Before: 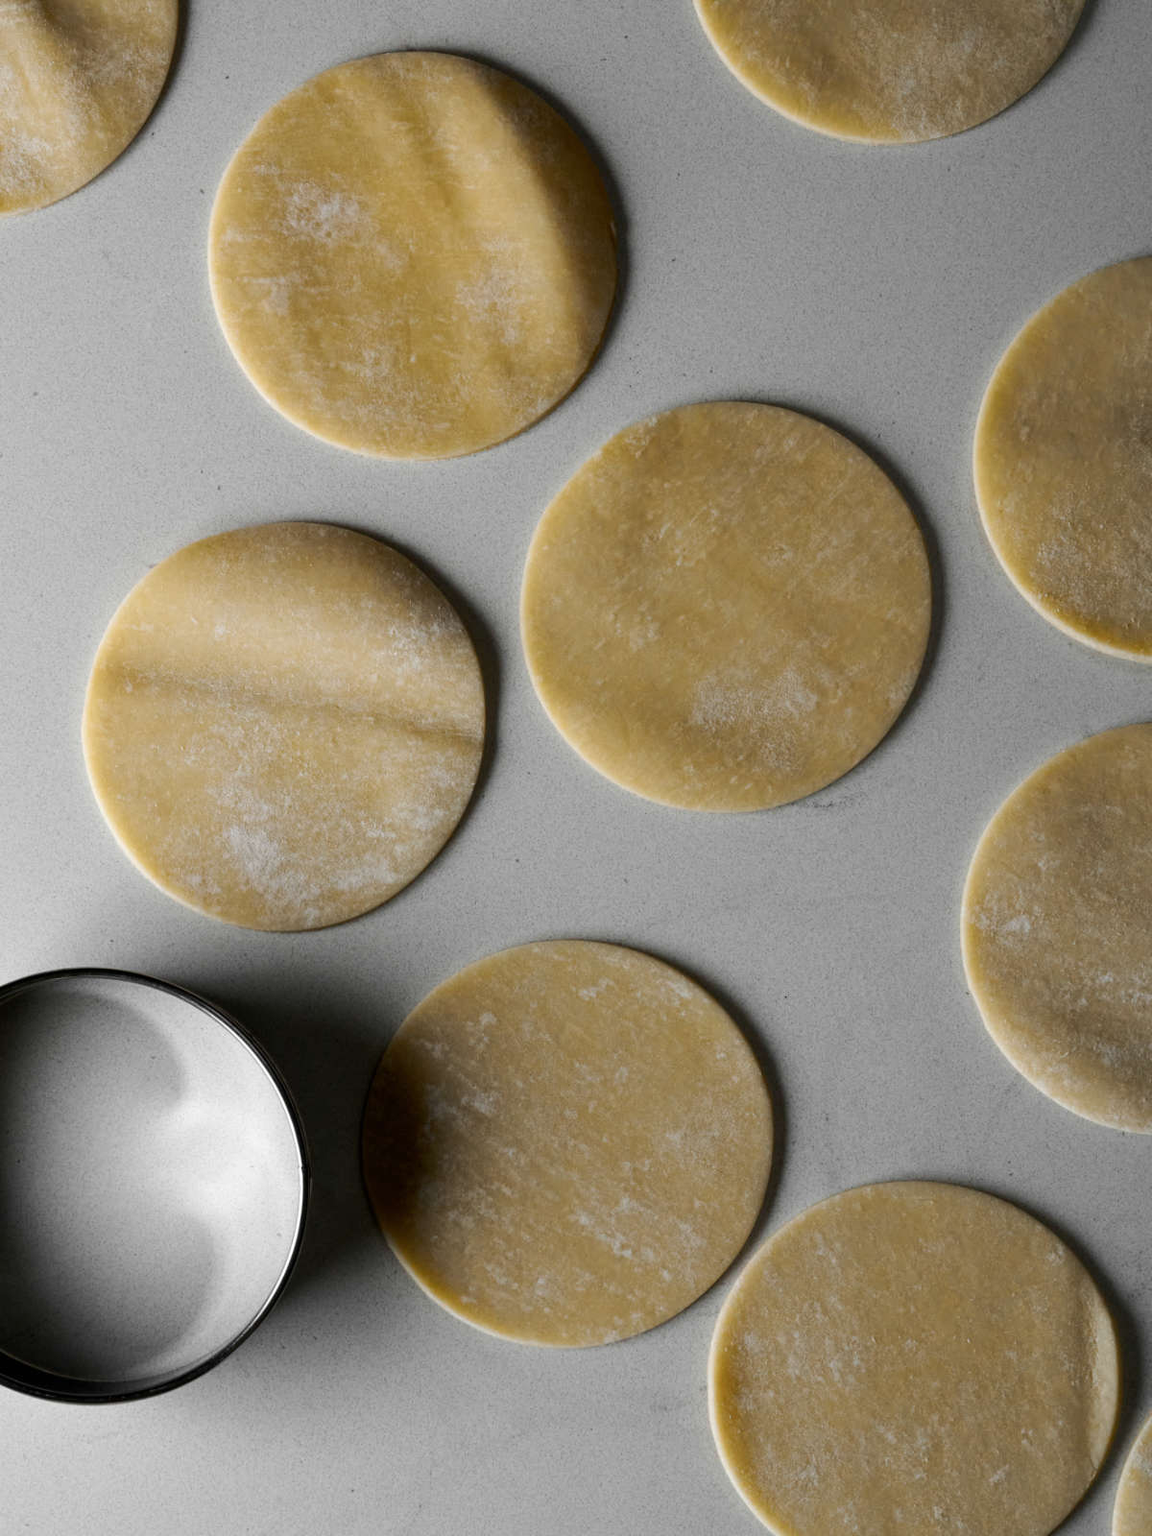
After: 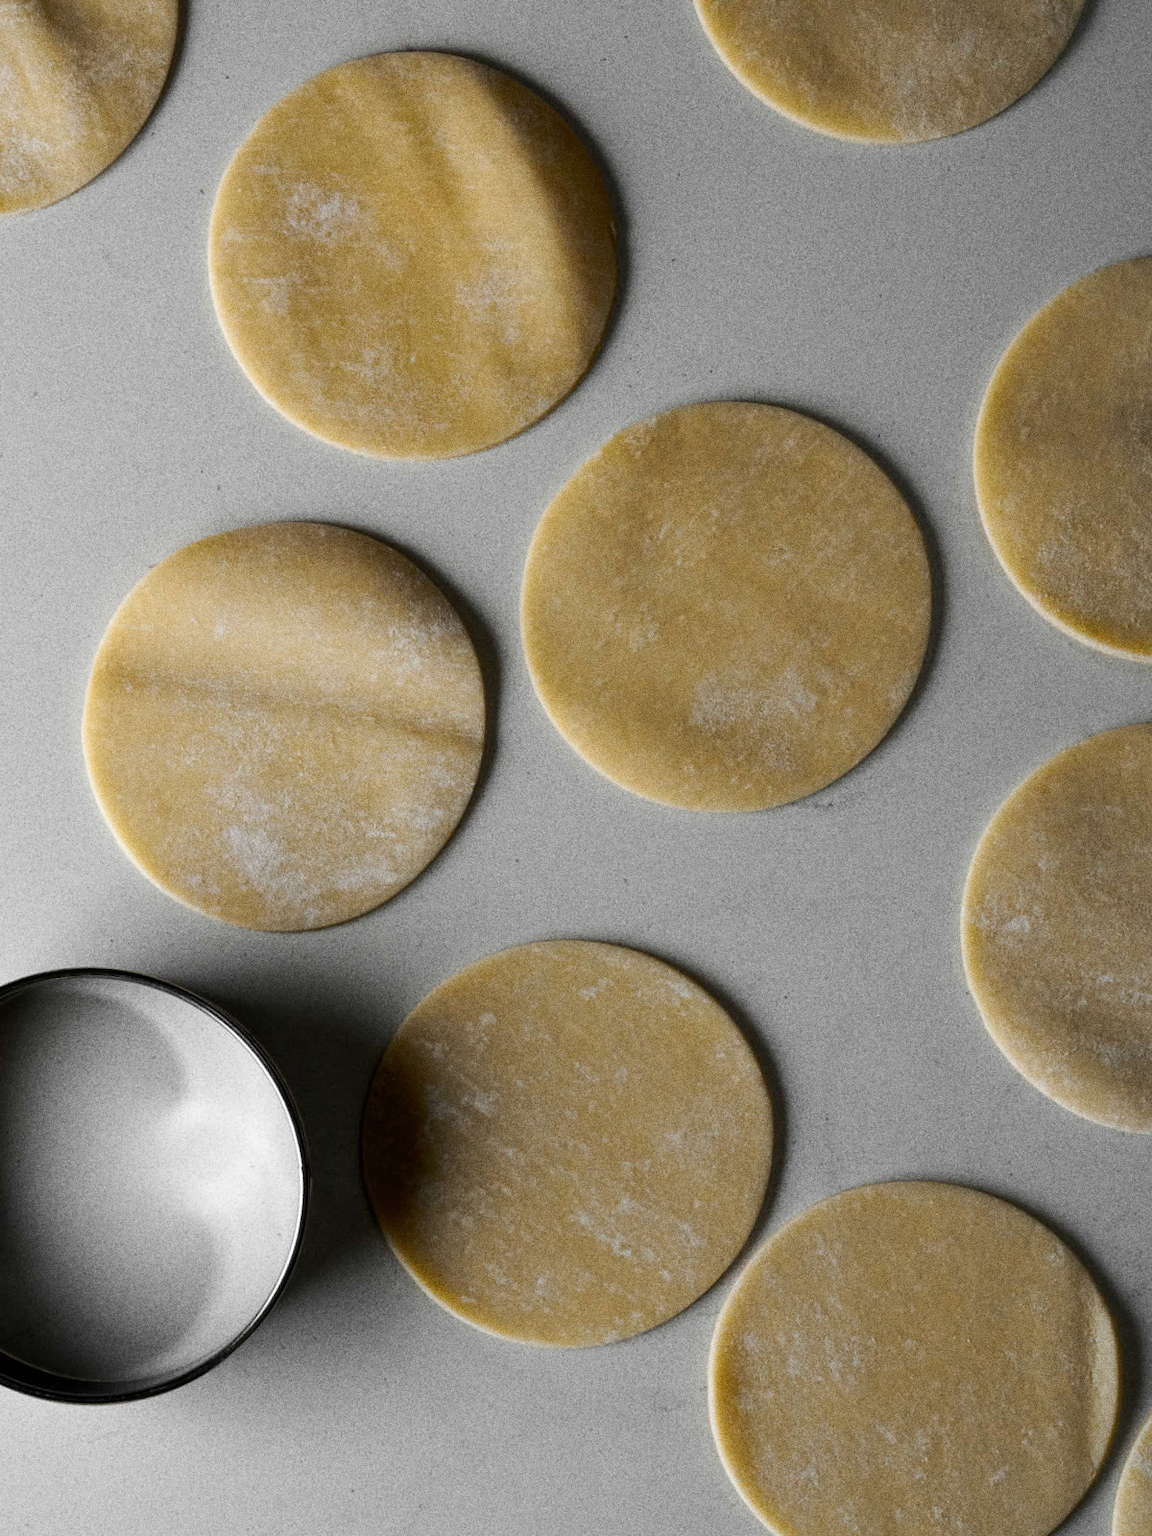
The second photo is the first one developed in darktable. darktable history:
grain: coarseness 0.09 ISO, strength 40%
white balance: emerald 1
